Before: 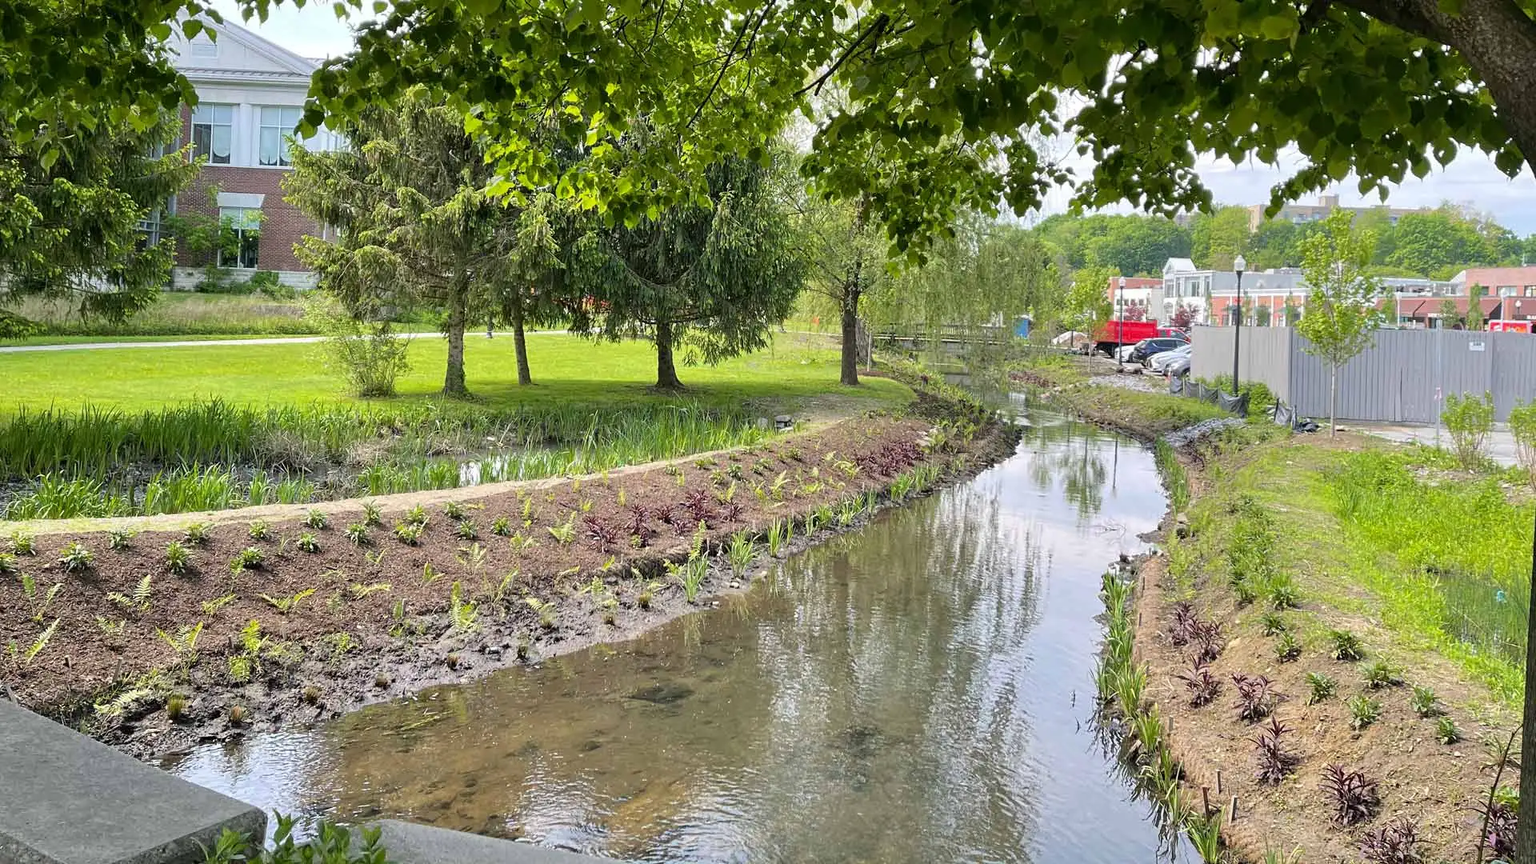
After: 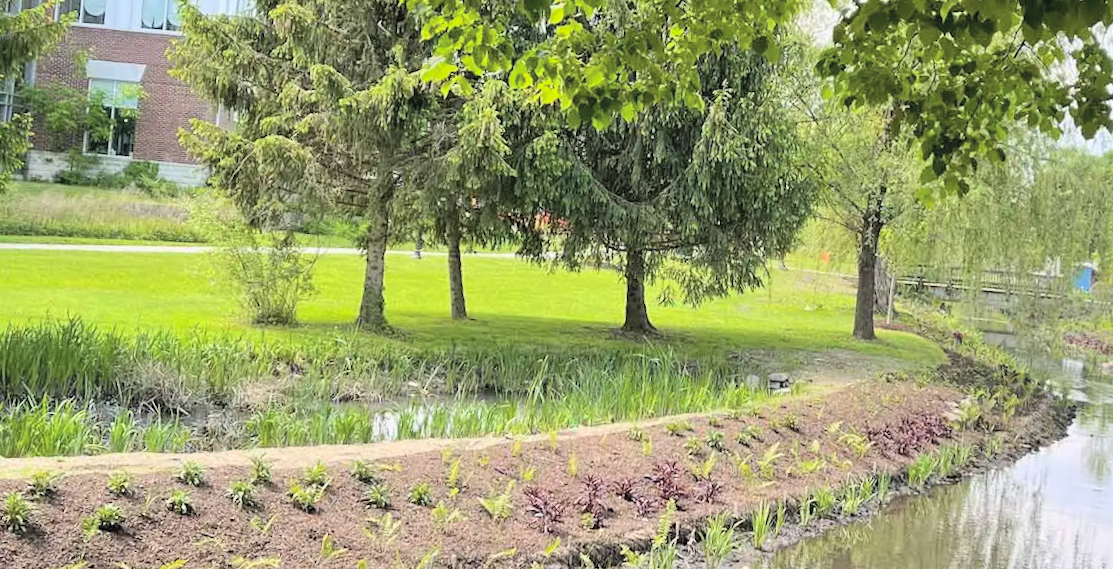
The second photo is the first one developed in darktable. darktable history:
tone equalizer: -8 EV -0.417 EV, -7 EV -0.389 EV, -6 EV -0.333 EV, -5 EV -0.222 EV, -3 EV 0.222 EV, -2 EV 0.333 EV, -1 EV 0.389 EV, +0 EV 0.417 EV, edges refinement/feathering 500, mask exposure compensation -1.57 EV, preserve details no
rotate and perspective: rotation -2.12°, lens shift (vertical) 0.009, lens shift (horizontal) -0.008, automatic cropping original format, crop left 0.036, crop right 0.964, crop top 0.05, crop bottom 0.959
crop and rotate: angle -4.99°, left 2.122%, top 6.945%, right 27.566%, bottom 30.519%
global tonemap: drago (0.7, 100)
